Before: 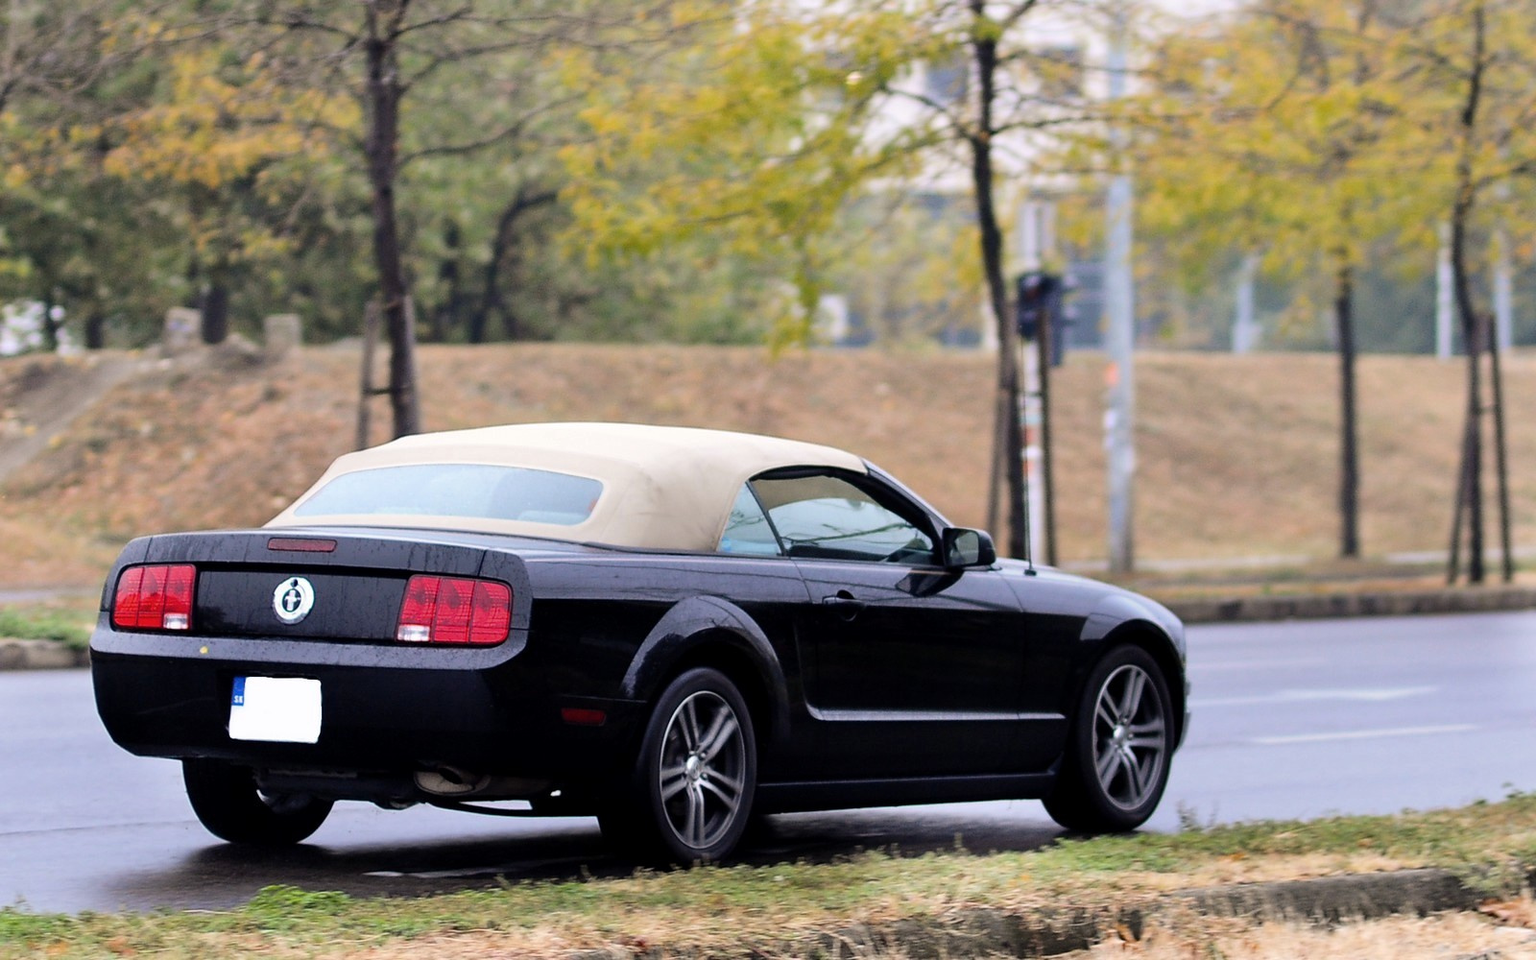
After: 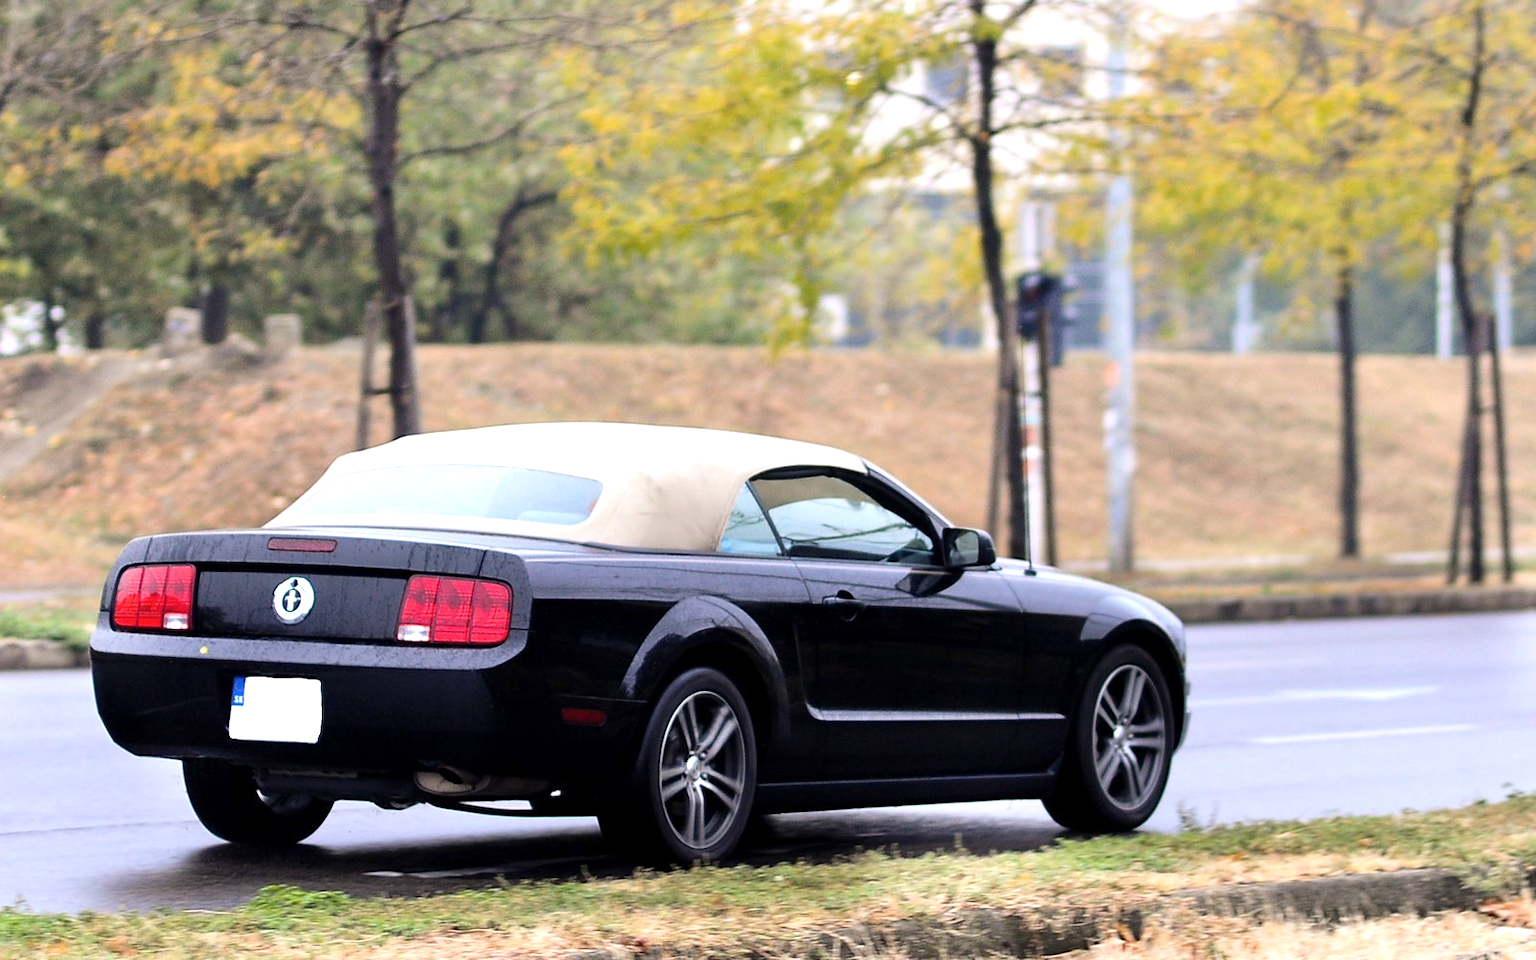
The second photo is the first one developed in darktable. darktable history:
exposure: exposure 0.194 EV, compensate exposure bias true, compensate highlight preservation false
